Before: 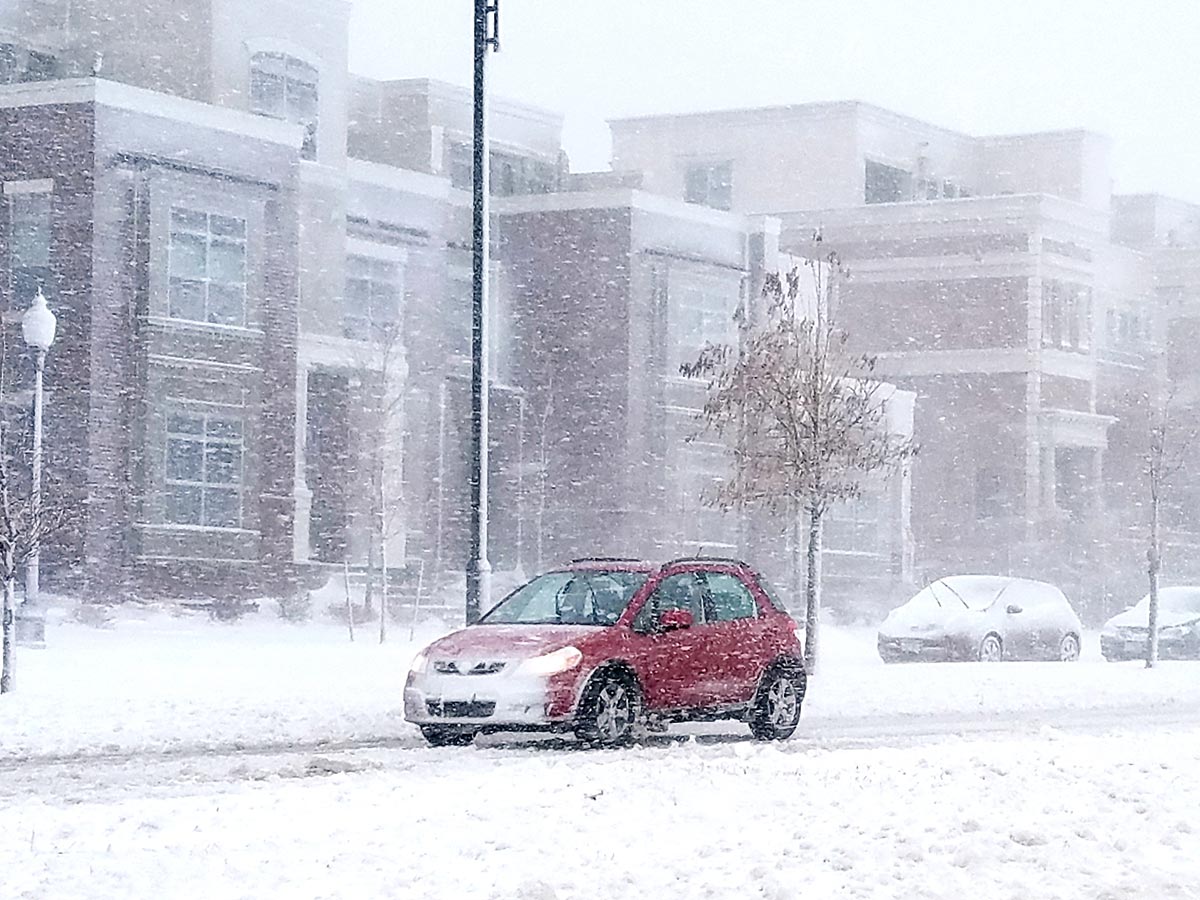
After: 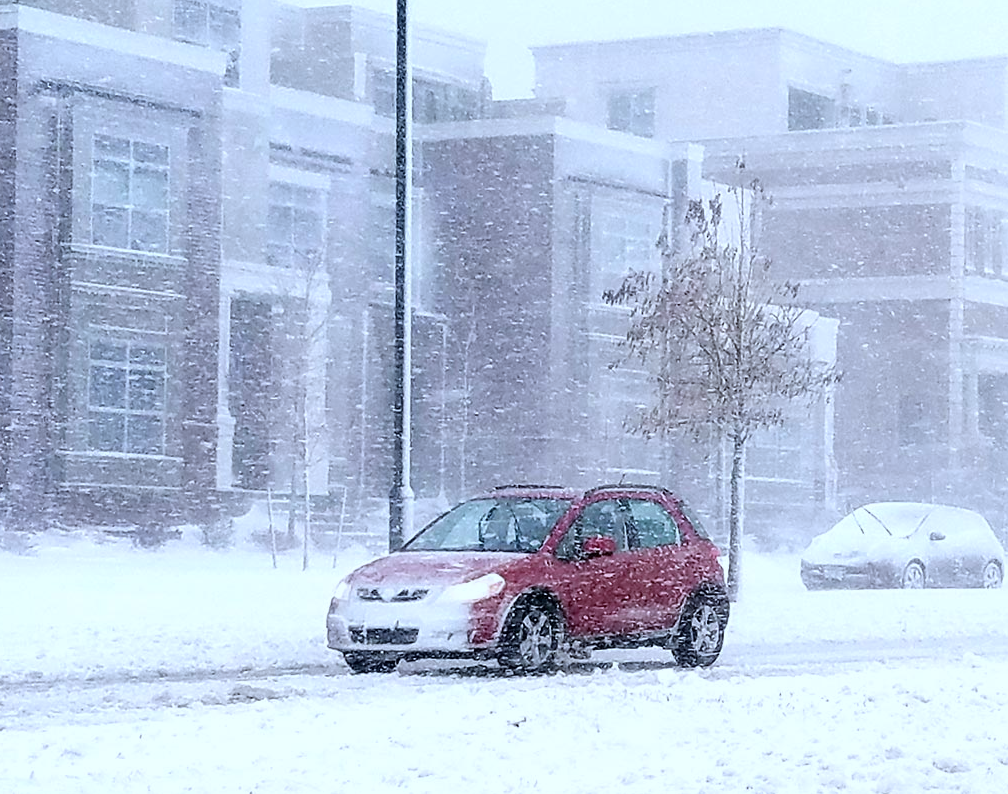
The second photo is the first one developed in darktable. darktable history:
white balance: red 0.924, blue 1.095
crop: left 6.446%, top 8.188%, right 9.538%, bottom 3.548%
